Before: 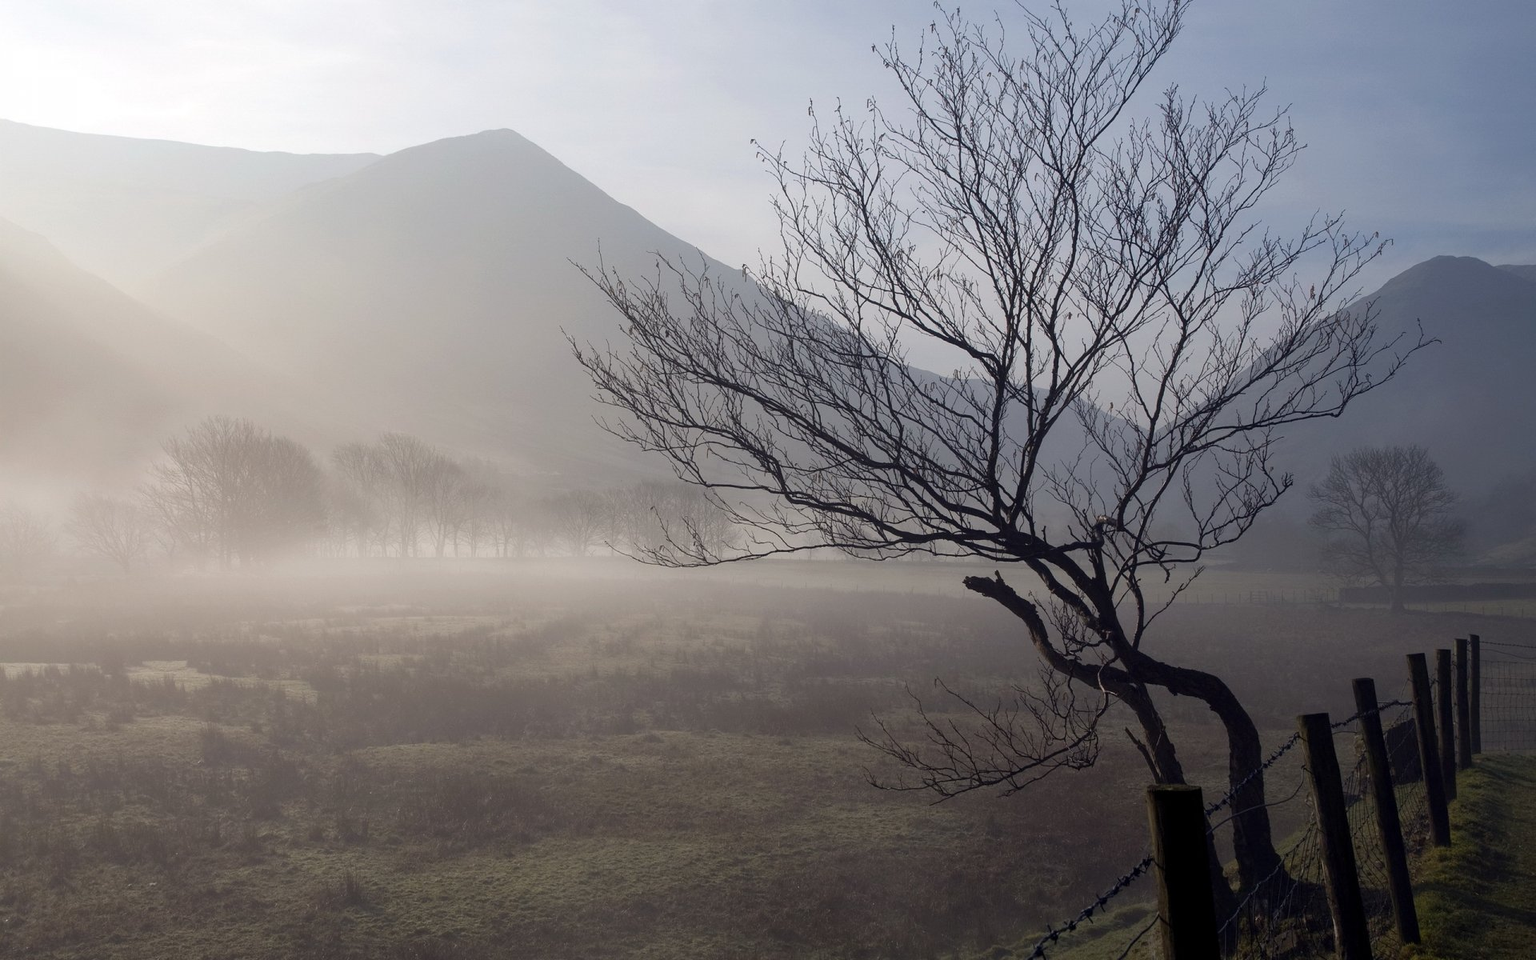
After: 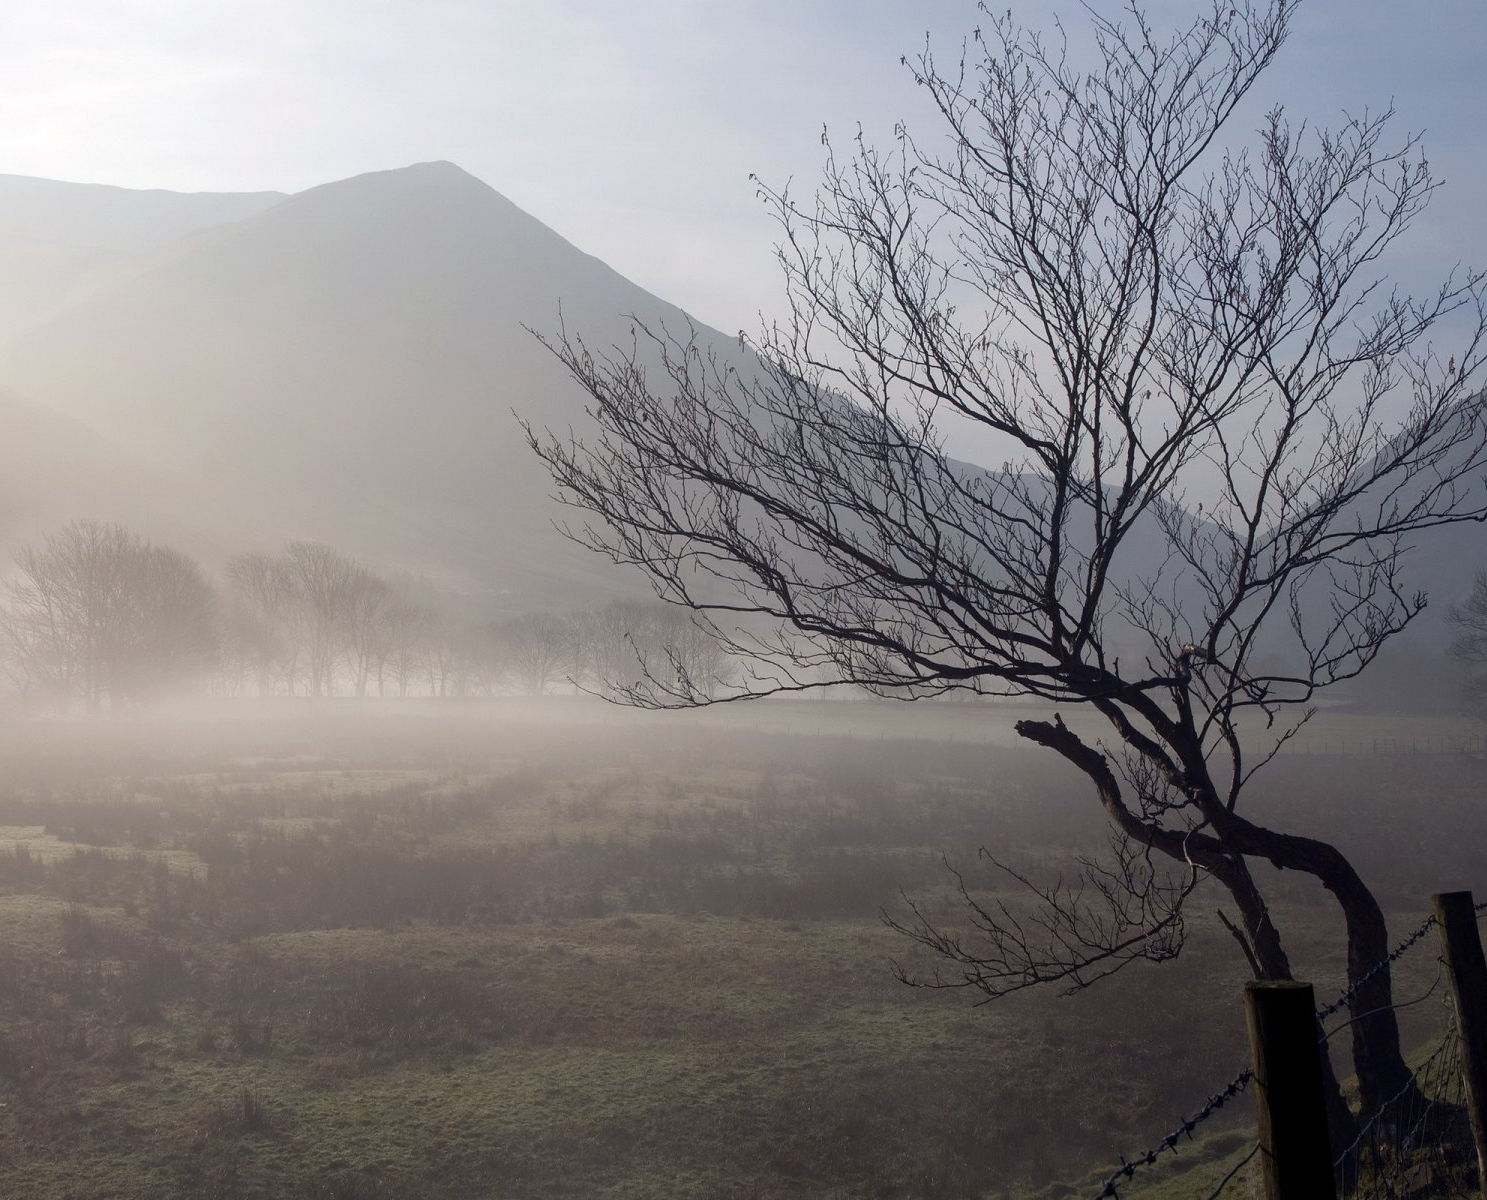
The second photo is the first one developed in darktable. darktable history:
crop: left 9.88%, right 12.664%
base curve: exposure shift 0, preserve colors none
